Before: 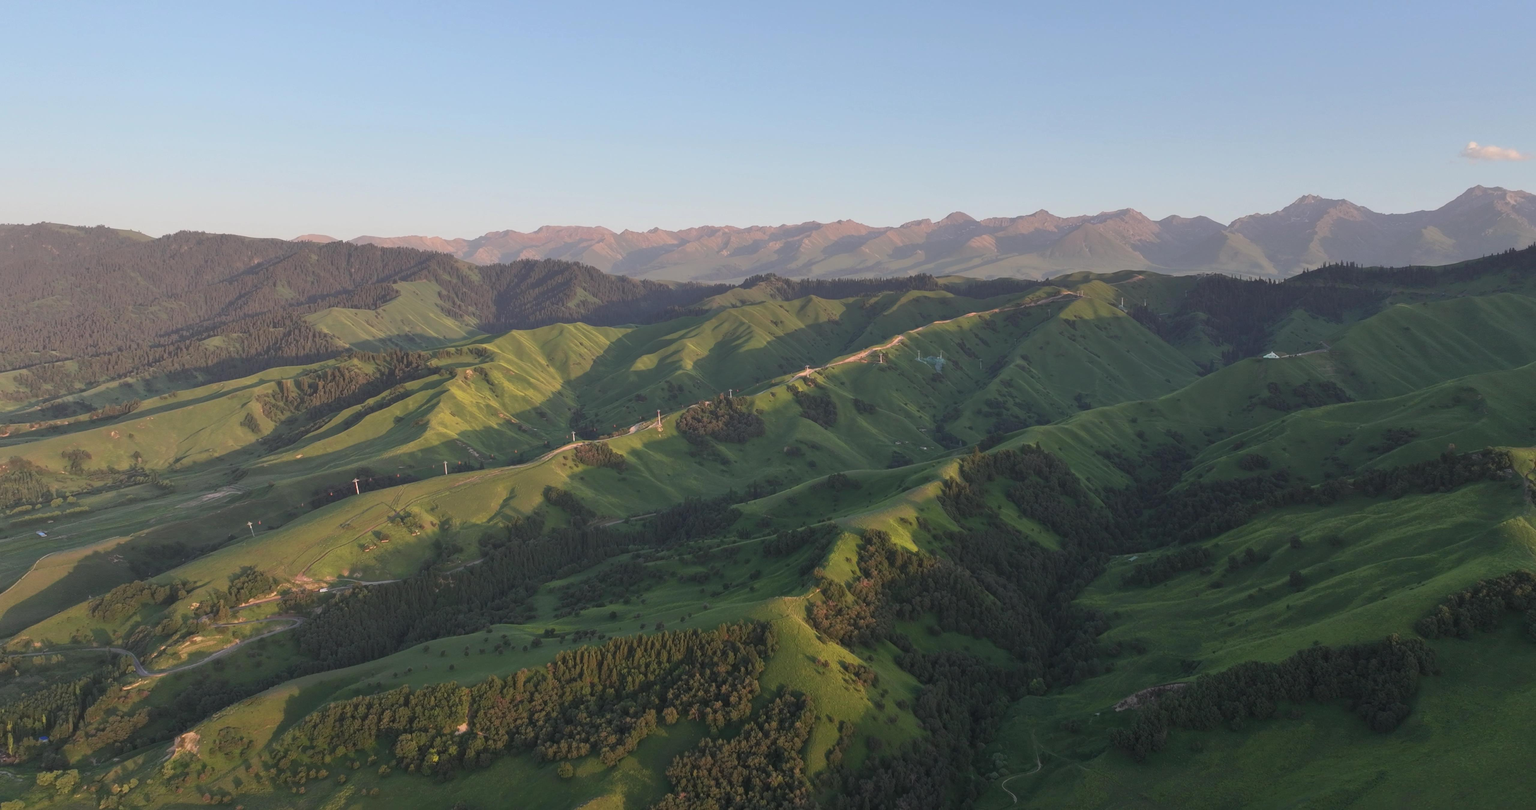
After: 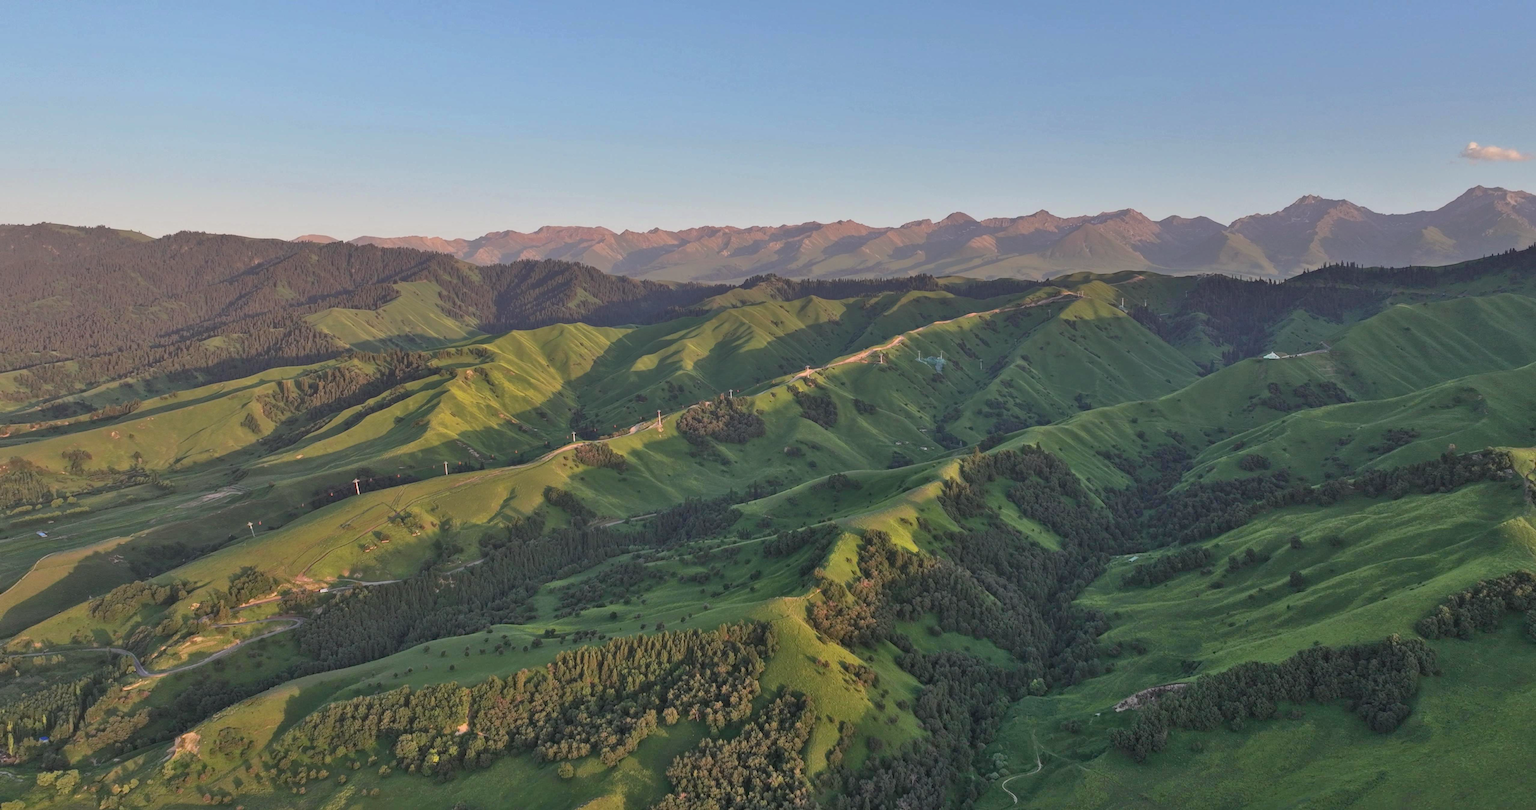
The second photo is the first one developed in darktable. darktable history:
haze removal: strength 0.29, distance 0.25, compatibility mode true, adaptive false
shadows and highlights: shadows 60, soften with gaussian
